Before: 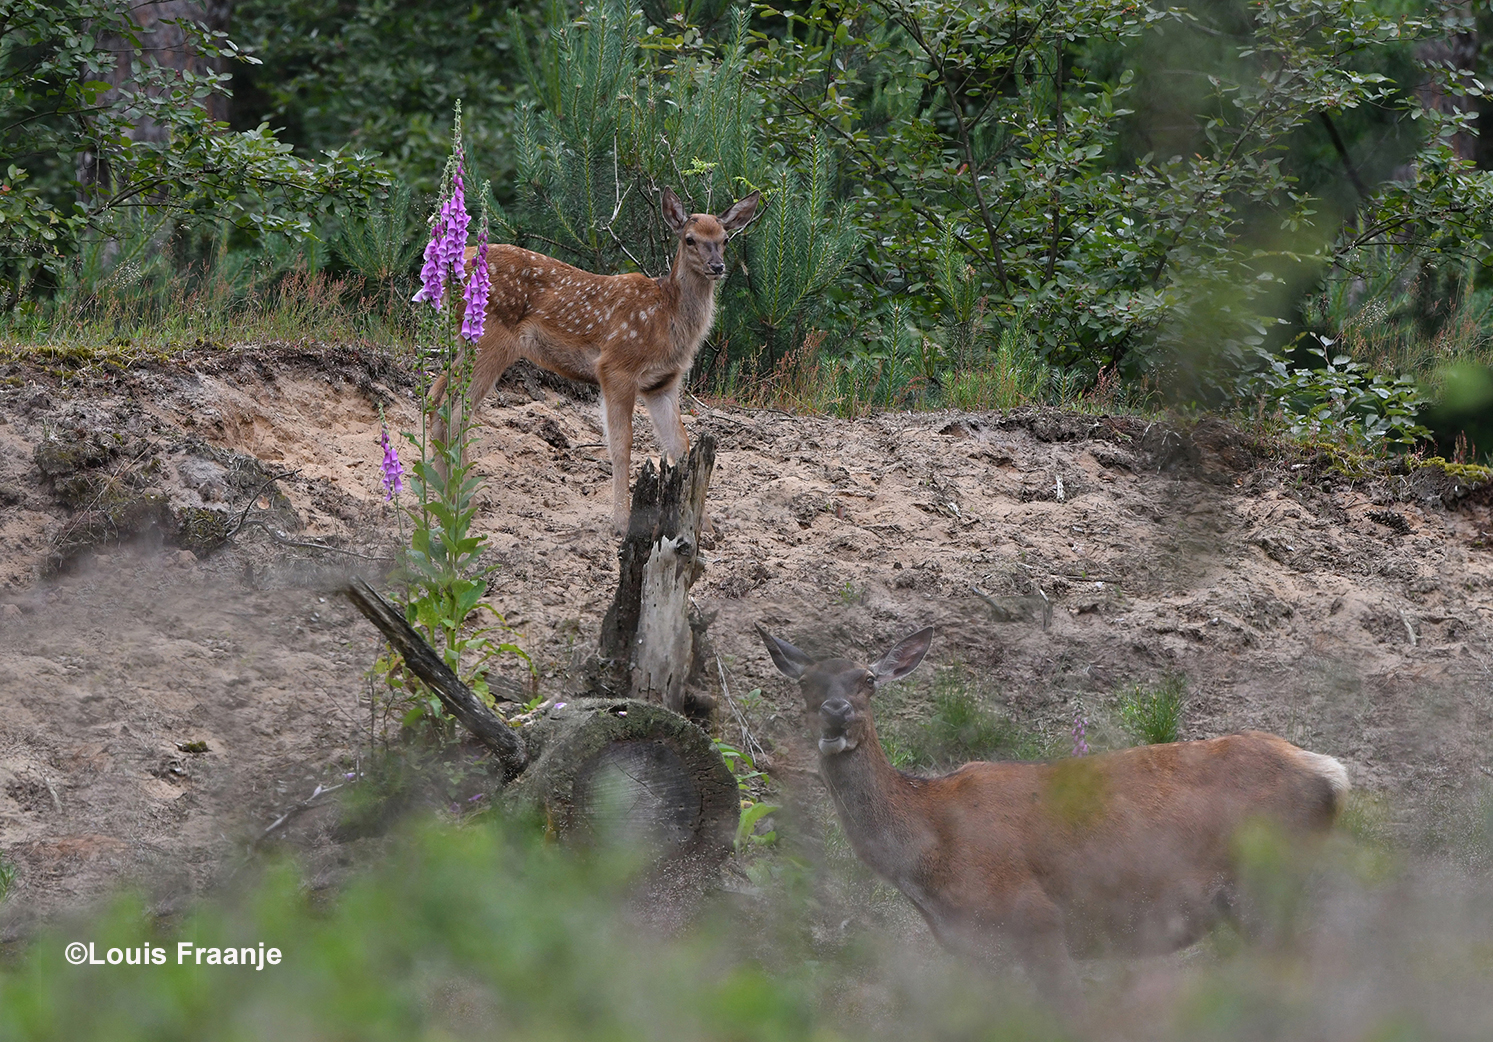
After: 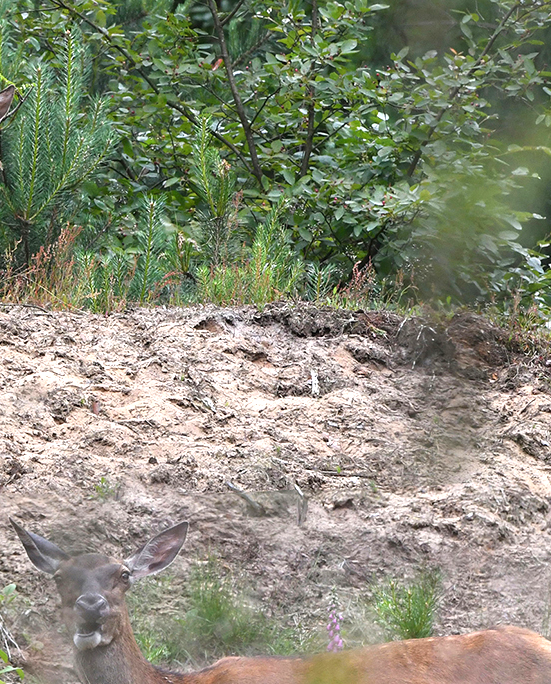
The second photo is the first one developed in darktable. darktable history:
exposure: black level correction 0, exposure 0.7 EV, compensate exposure bias true, compensate highlight preservation false
crop and rotate: left 49.936%, top 10.094%, right 13.136%, bottom 24.256%
